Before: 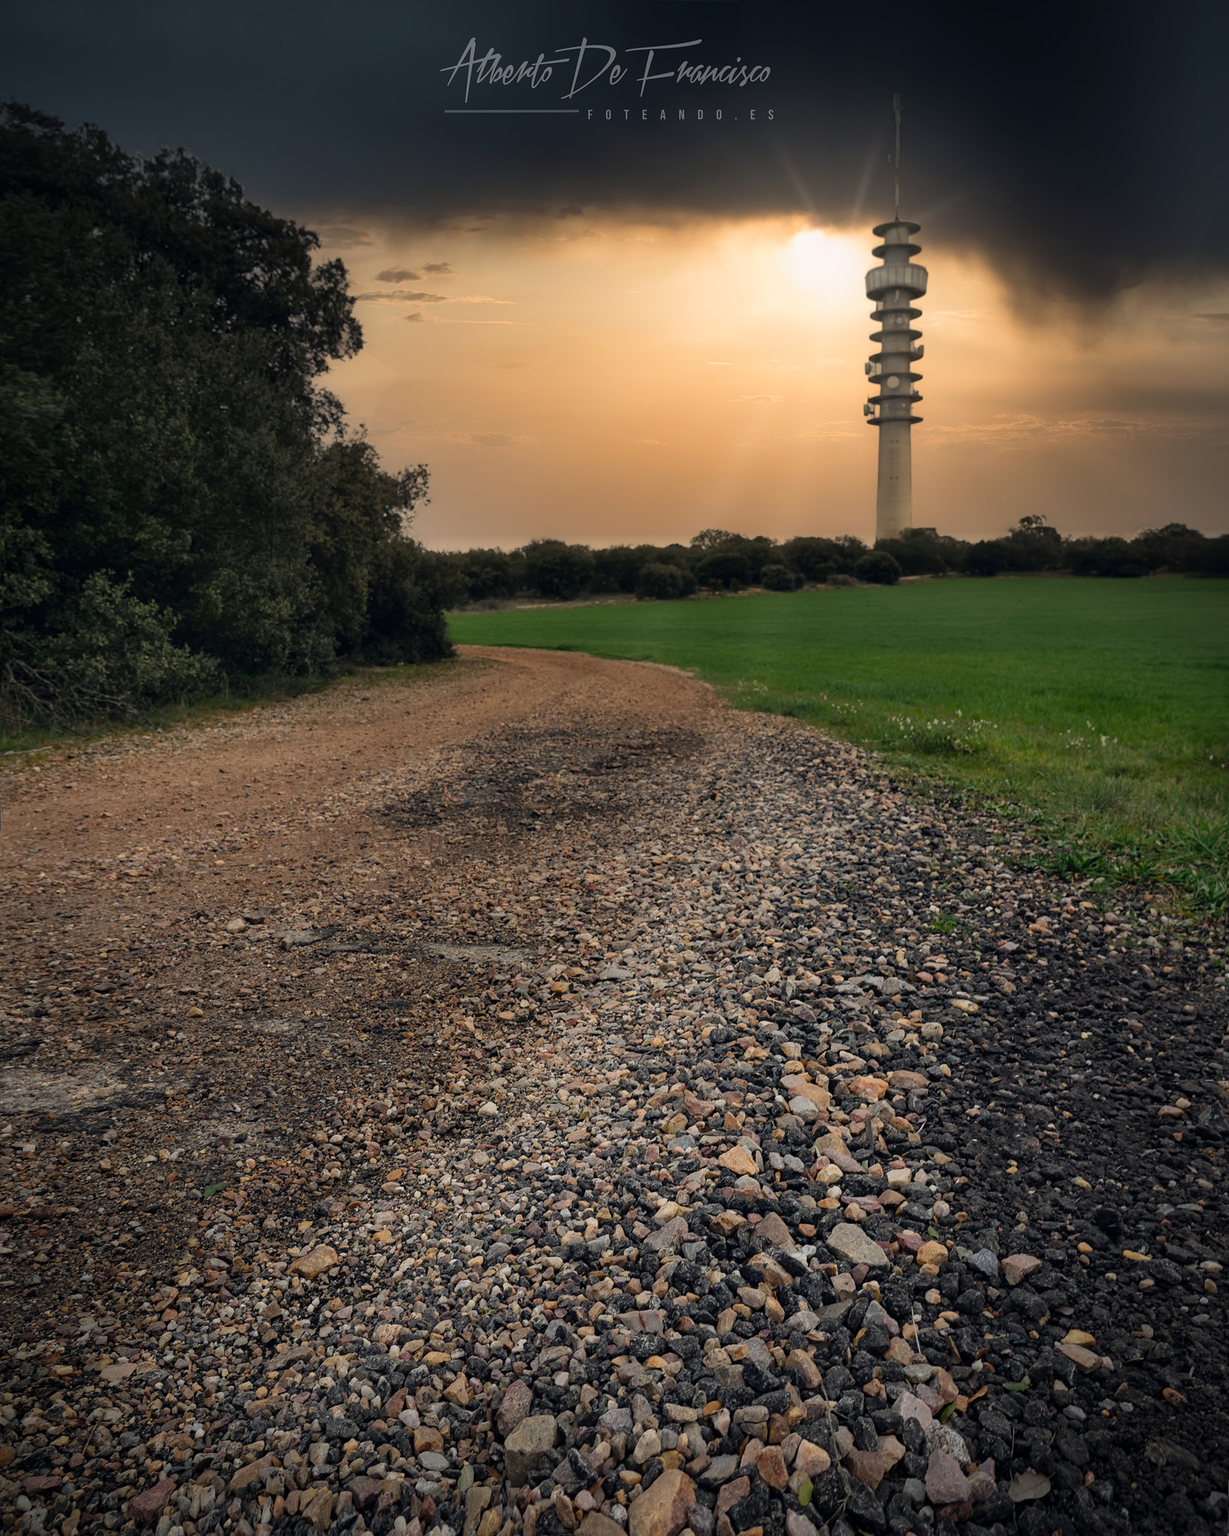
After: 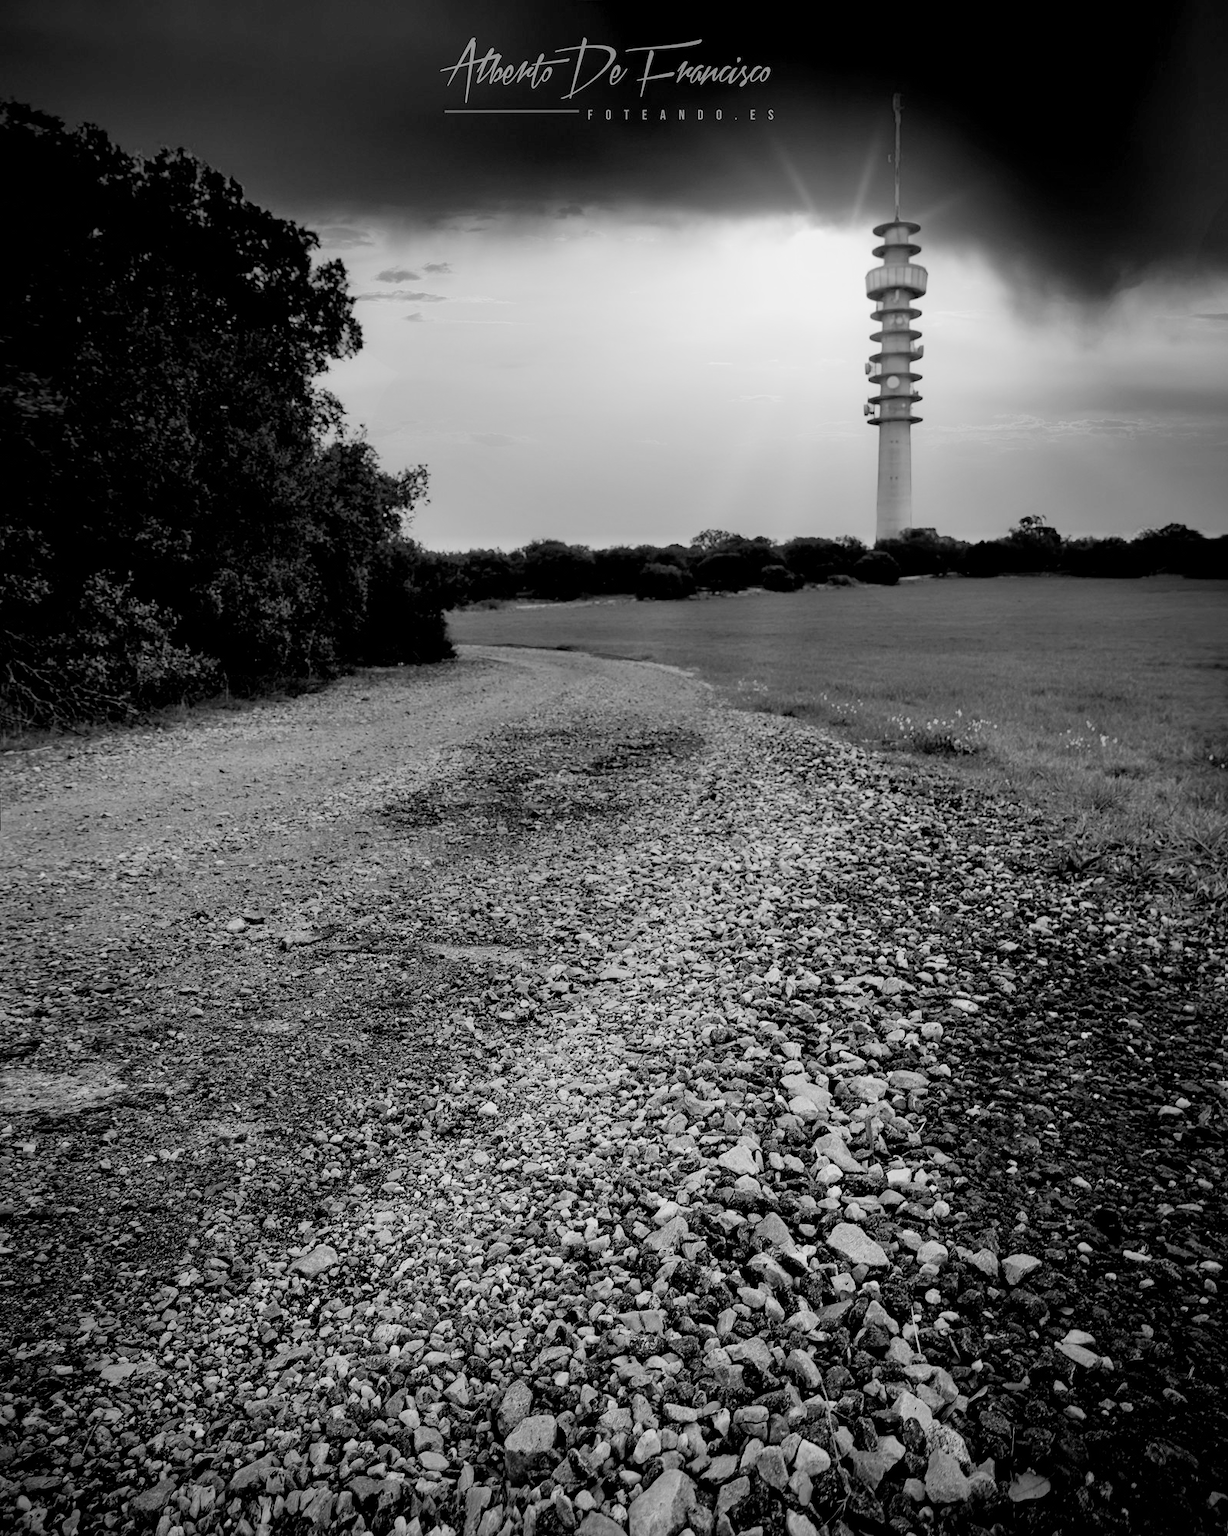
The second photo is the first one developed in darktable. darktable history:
monochrome: a 1.94, b -0.638
filmic rgb: black relative exposure -7.65 EV, white relative exposure 4.56 EV, hardness 3.61, color science v6 (2022)
exposure: black level correction 0.01, exposure 1 EV, compensate highlight preservation false
